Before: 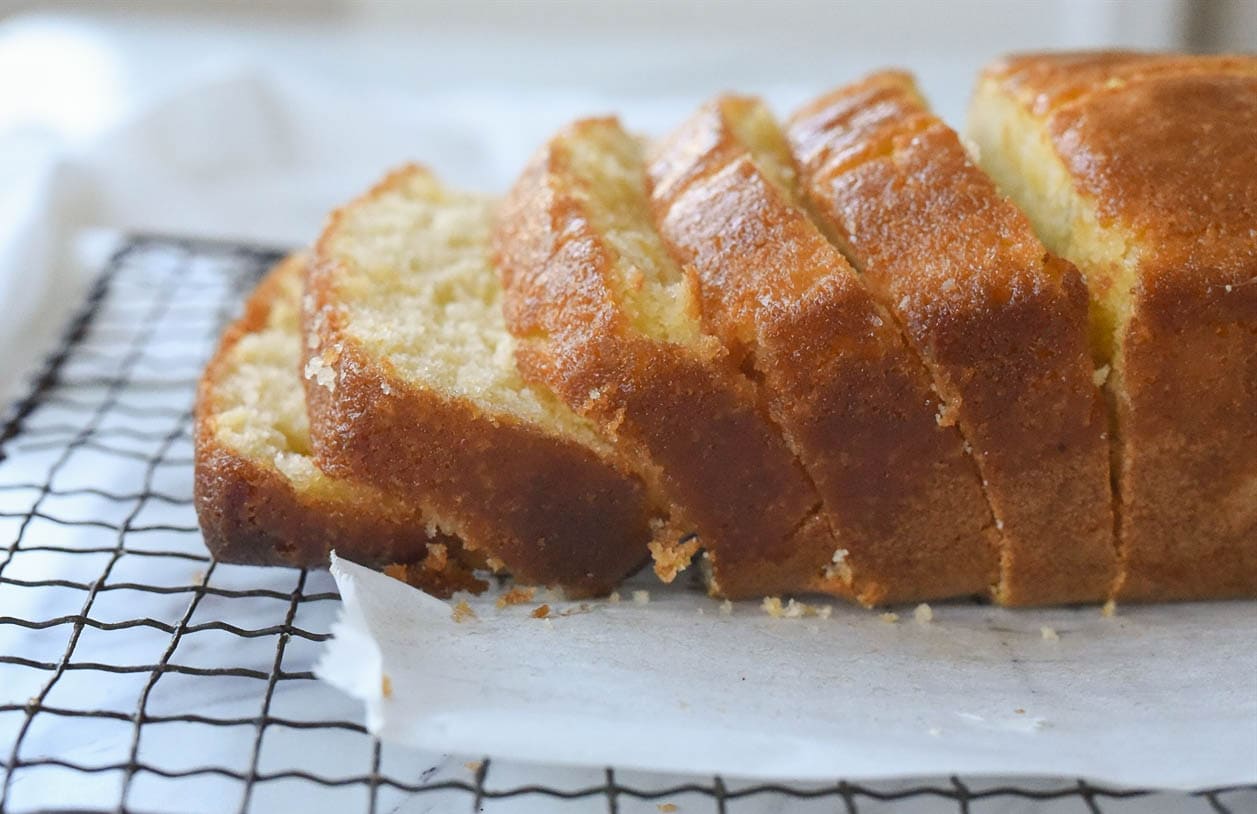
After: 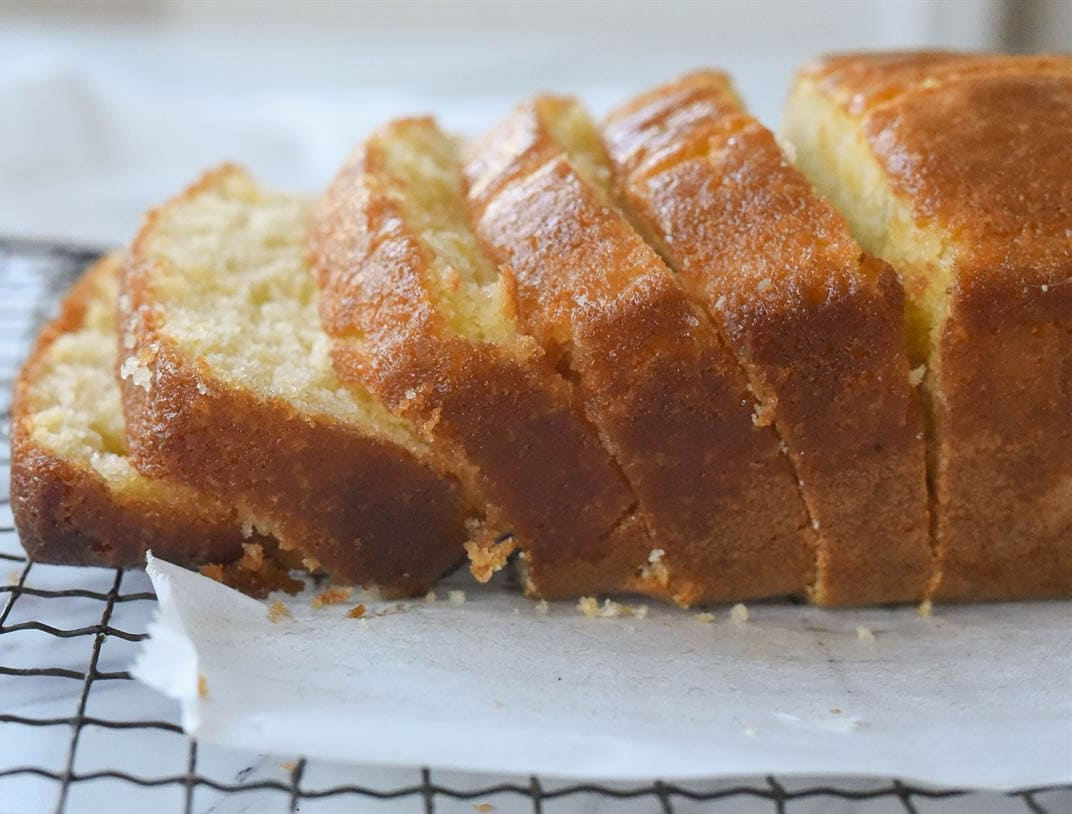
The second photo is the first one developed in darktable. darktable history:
crop and rotate: left 14.698%
